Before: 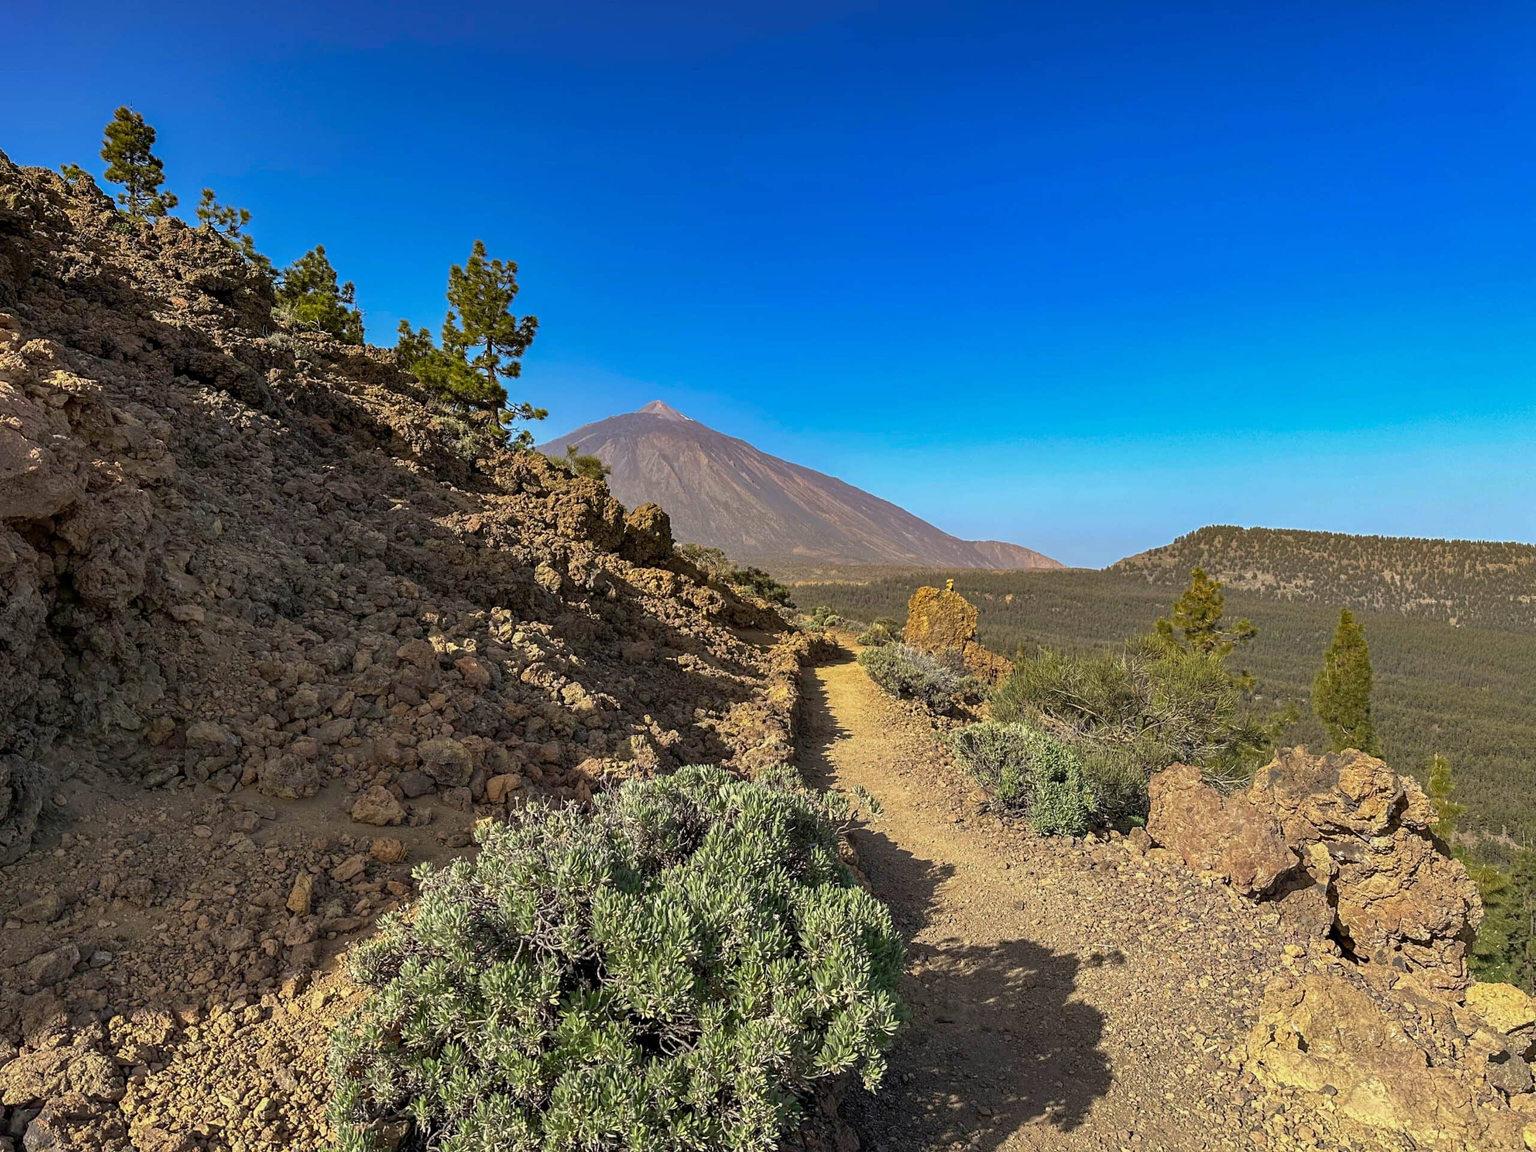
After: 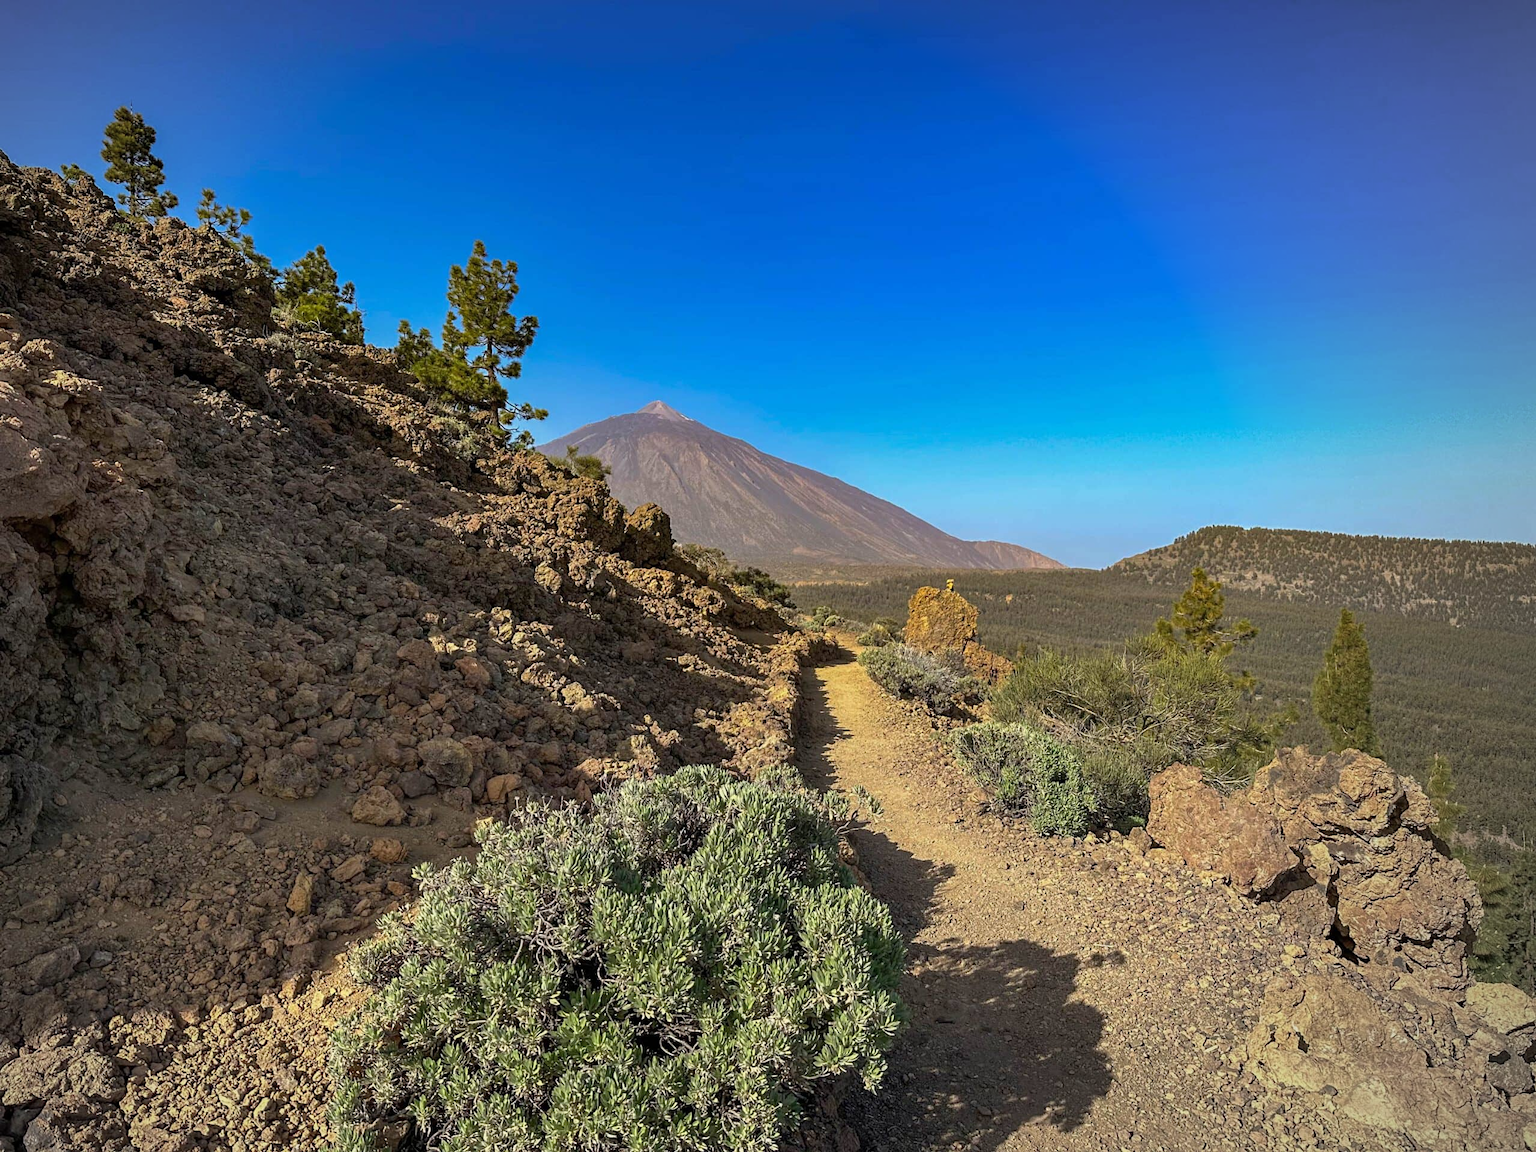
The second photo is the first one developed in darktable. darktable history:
vignetting: fall-off start 74.71%, fall-off radius 65.71%, center (-0.122, -0.002)
